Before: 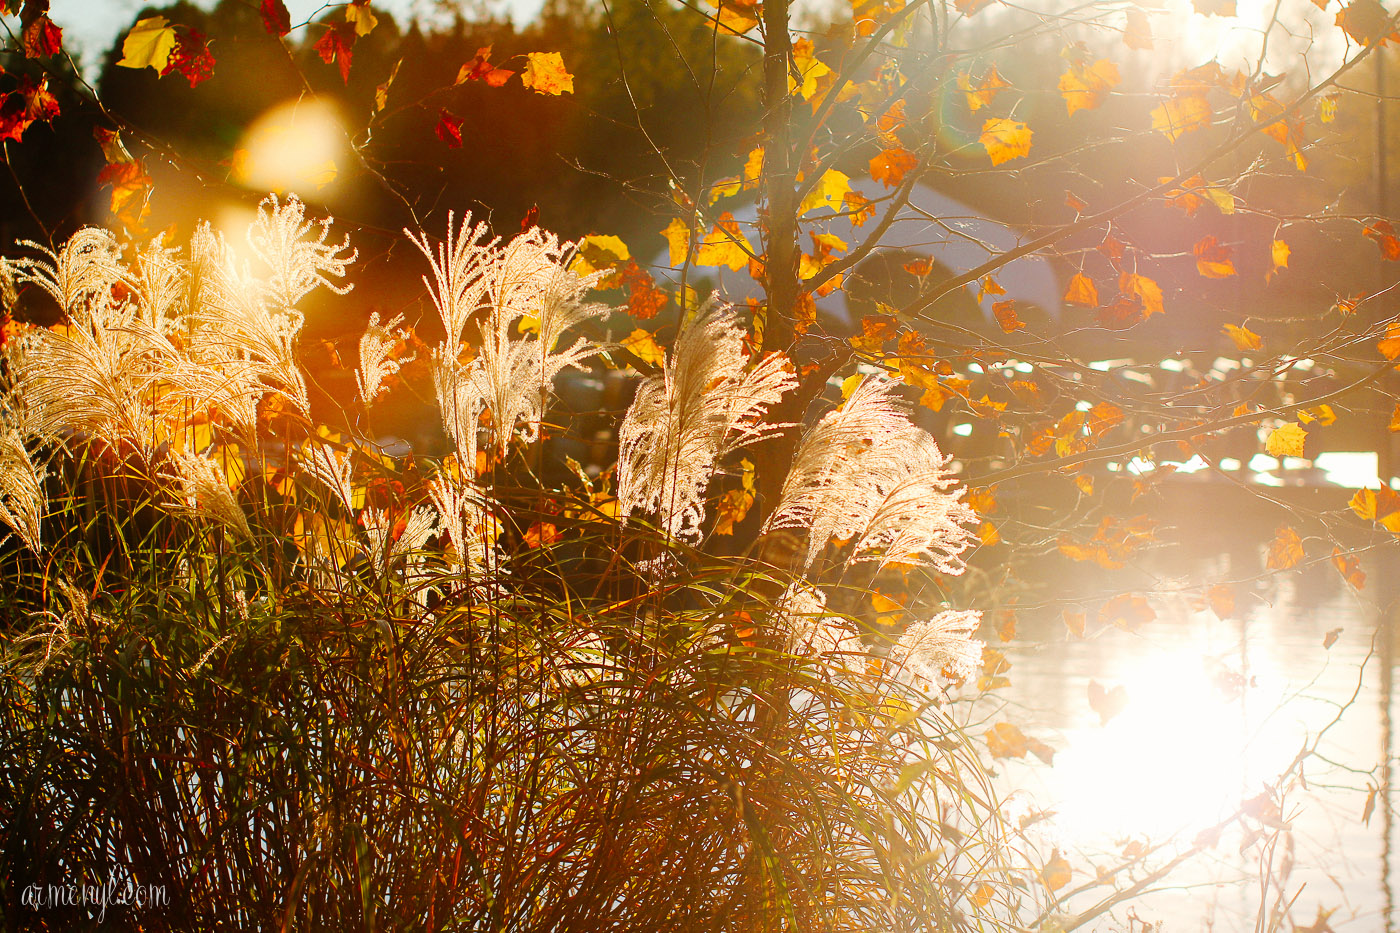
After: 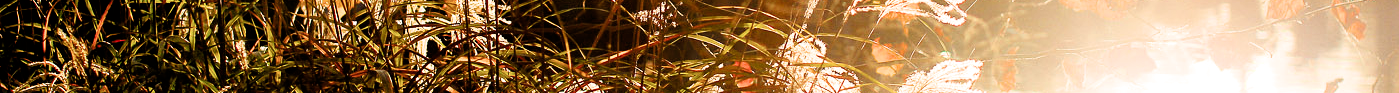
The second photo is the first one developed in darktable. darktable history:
crop and rotate: top 59.084%, bottom 30.916%
filmic rgb: black relative exposure -3.57 EV, white relative exposure 2.29 EV, hardness 3.41
